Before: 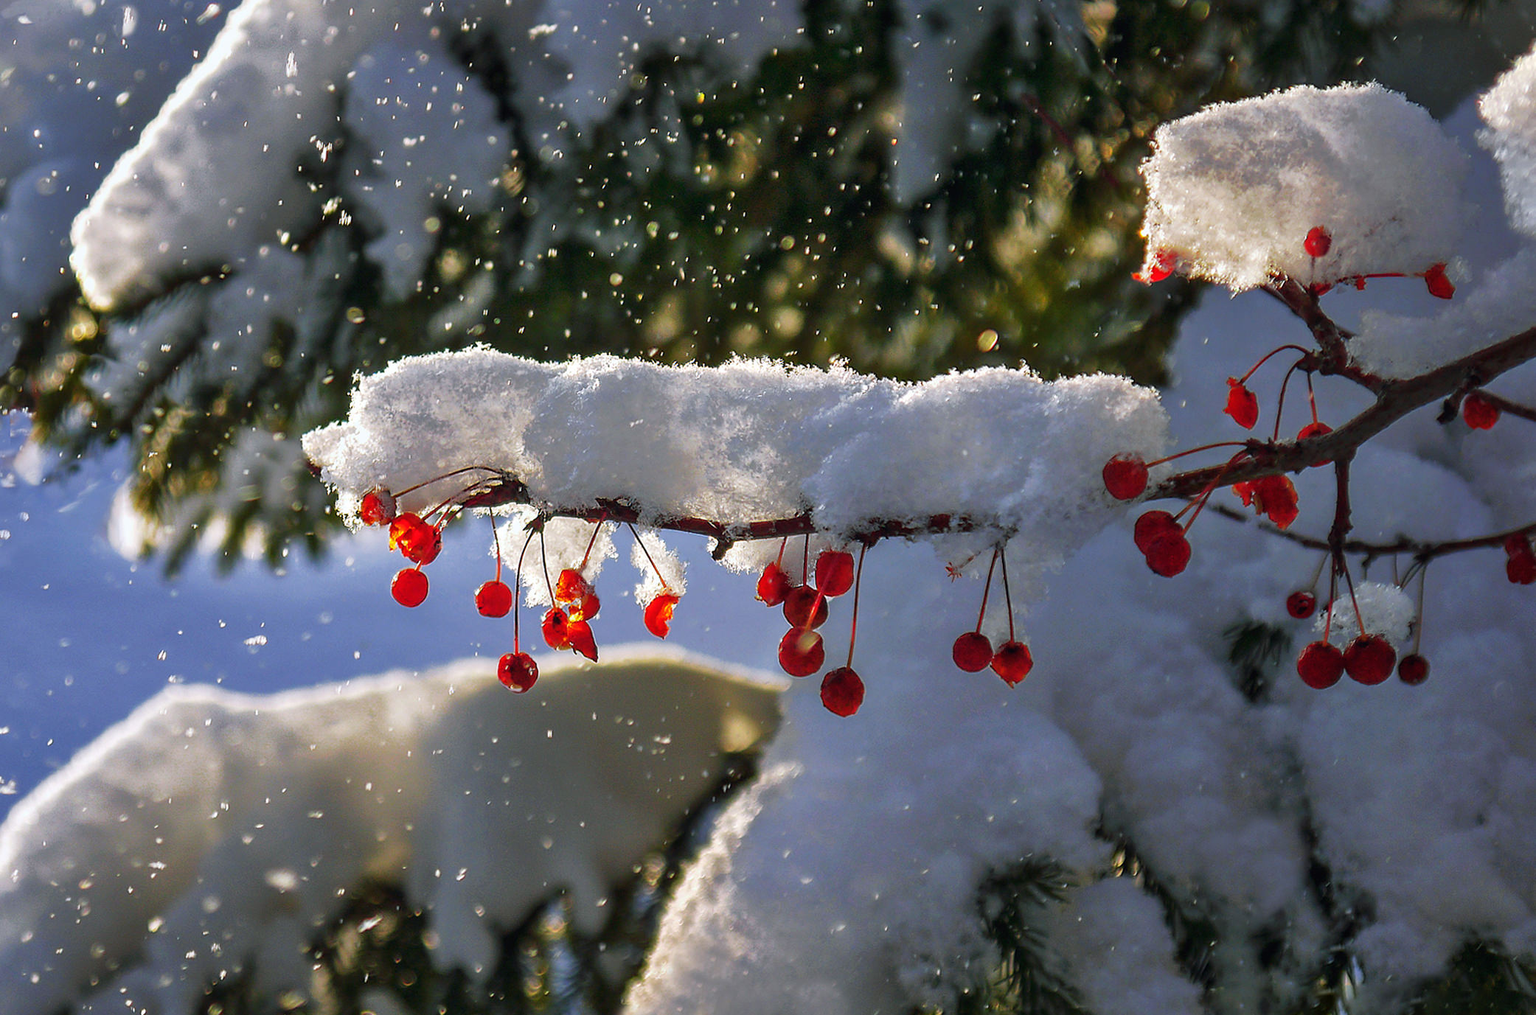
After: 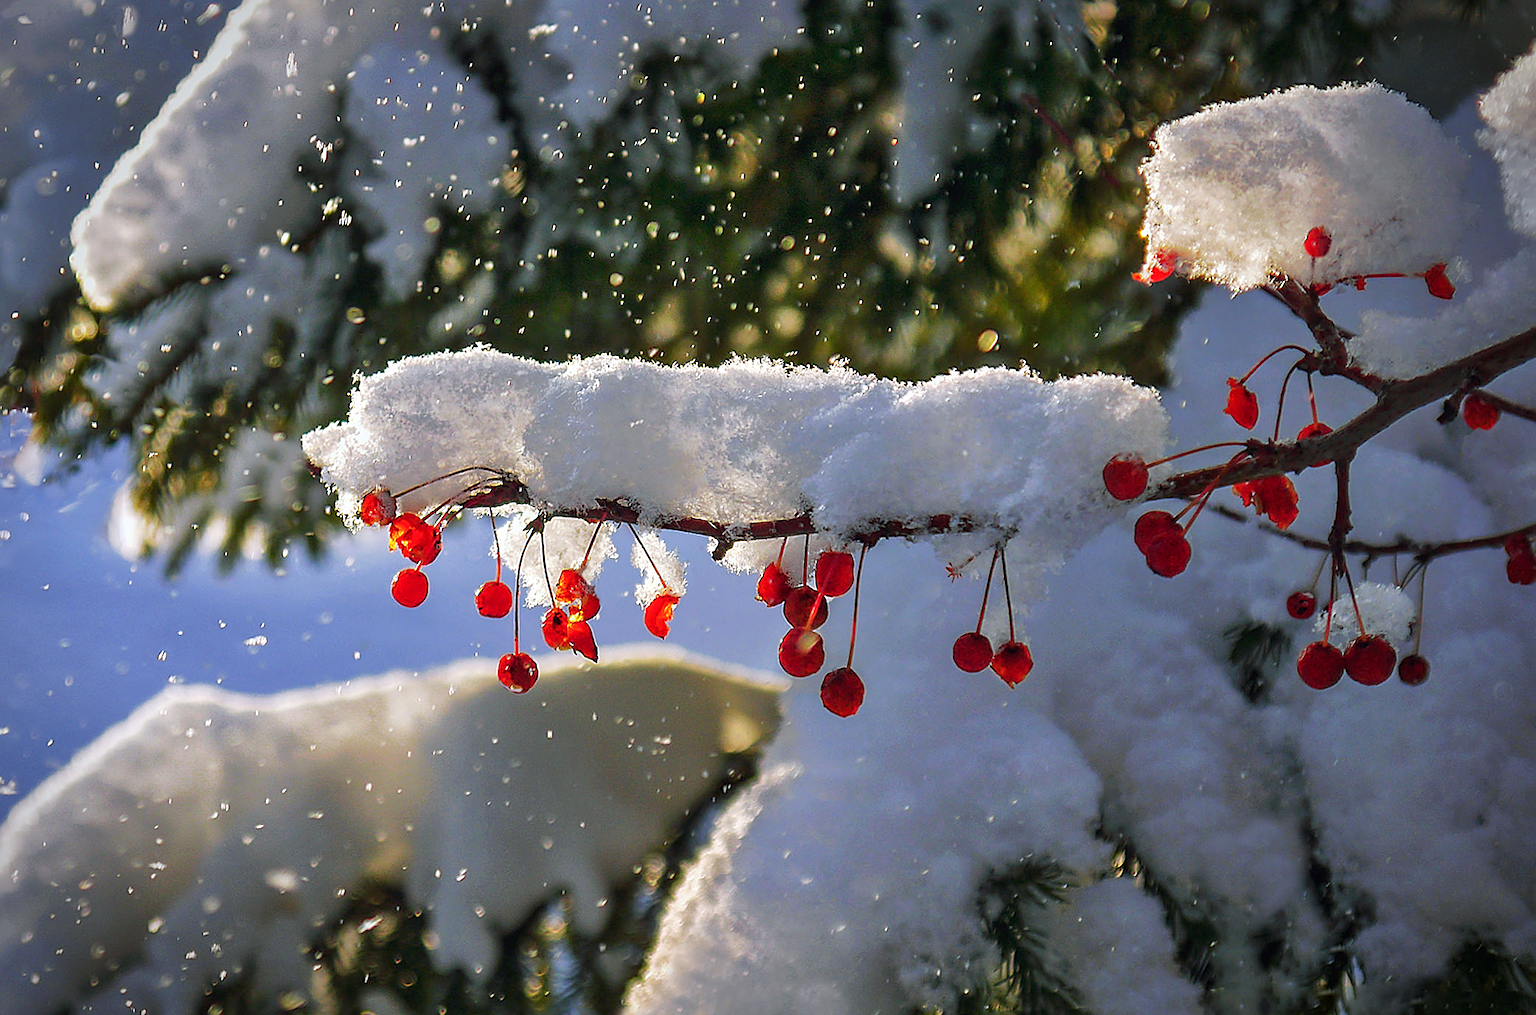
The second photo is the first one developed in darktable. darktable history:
color balance rgb: perceptual saturation grading › global saturation 0.239%, perceptual brilliance grading › mid-tones 9.775%, perceptual brilliance grading › shadows 15.833%
vignetting: fall-off start 91.03%, fall-off radius 39.41%, saturation -0.034, width/height ratio 1.216, shape 1.29
sharpen: on, module defaults
